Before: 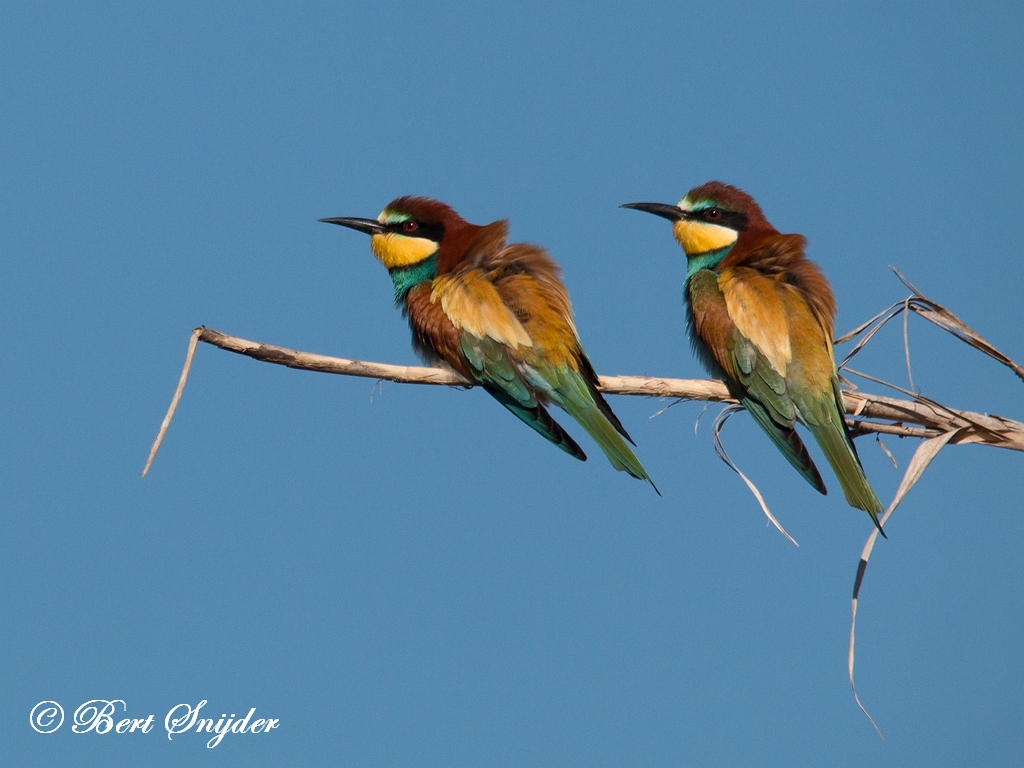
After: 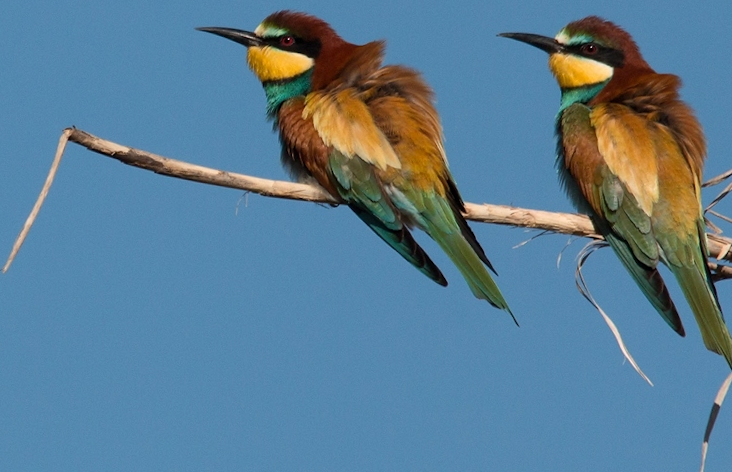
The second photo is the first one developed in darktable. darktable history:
crop and rotate: angle -3.84°, left 9.929%, top 21.09%, right 12.317%, bottom 12.072%
exposure: compensate exposure bias true, compensate highlight preservation false
